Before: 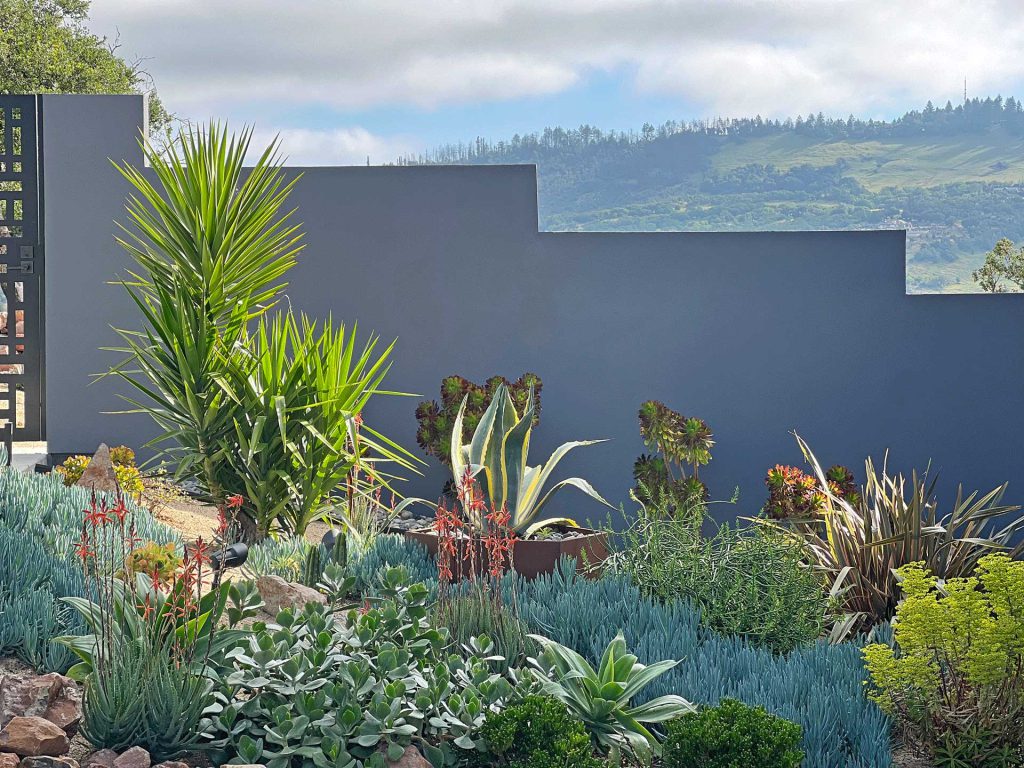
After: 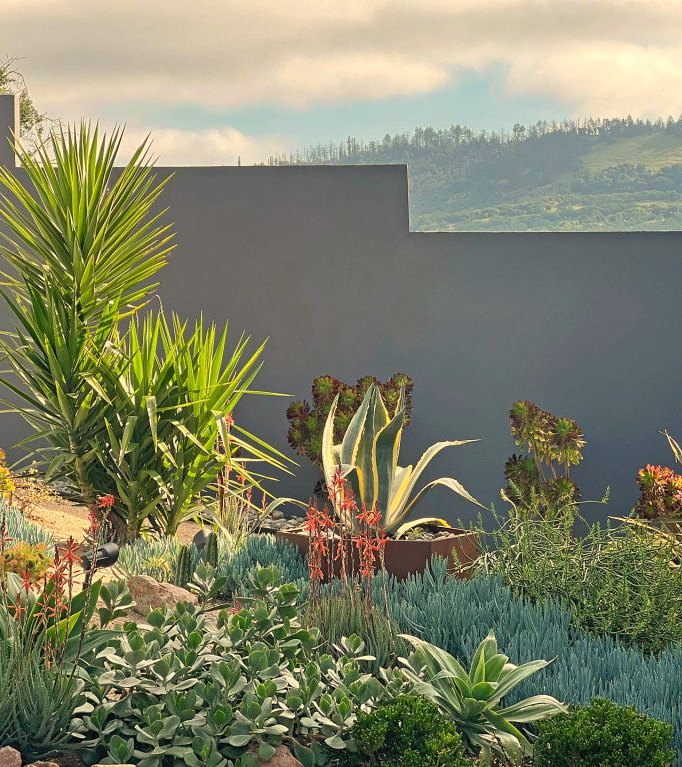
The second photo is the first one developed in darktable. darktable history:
crop and rotate: left 12.648%, right 20.685%
white balance: red 1.123, blue 0.83
